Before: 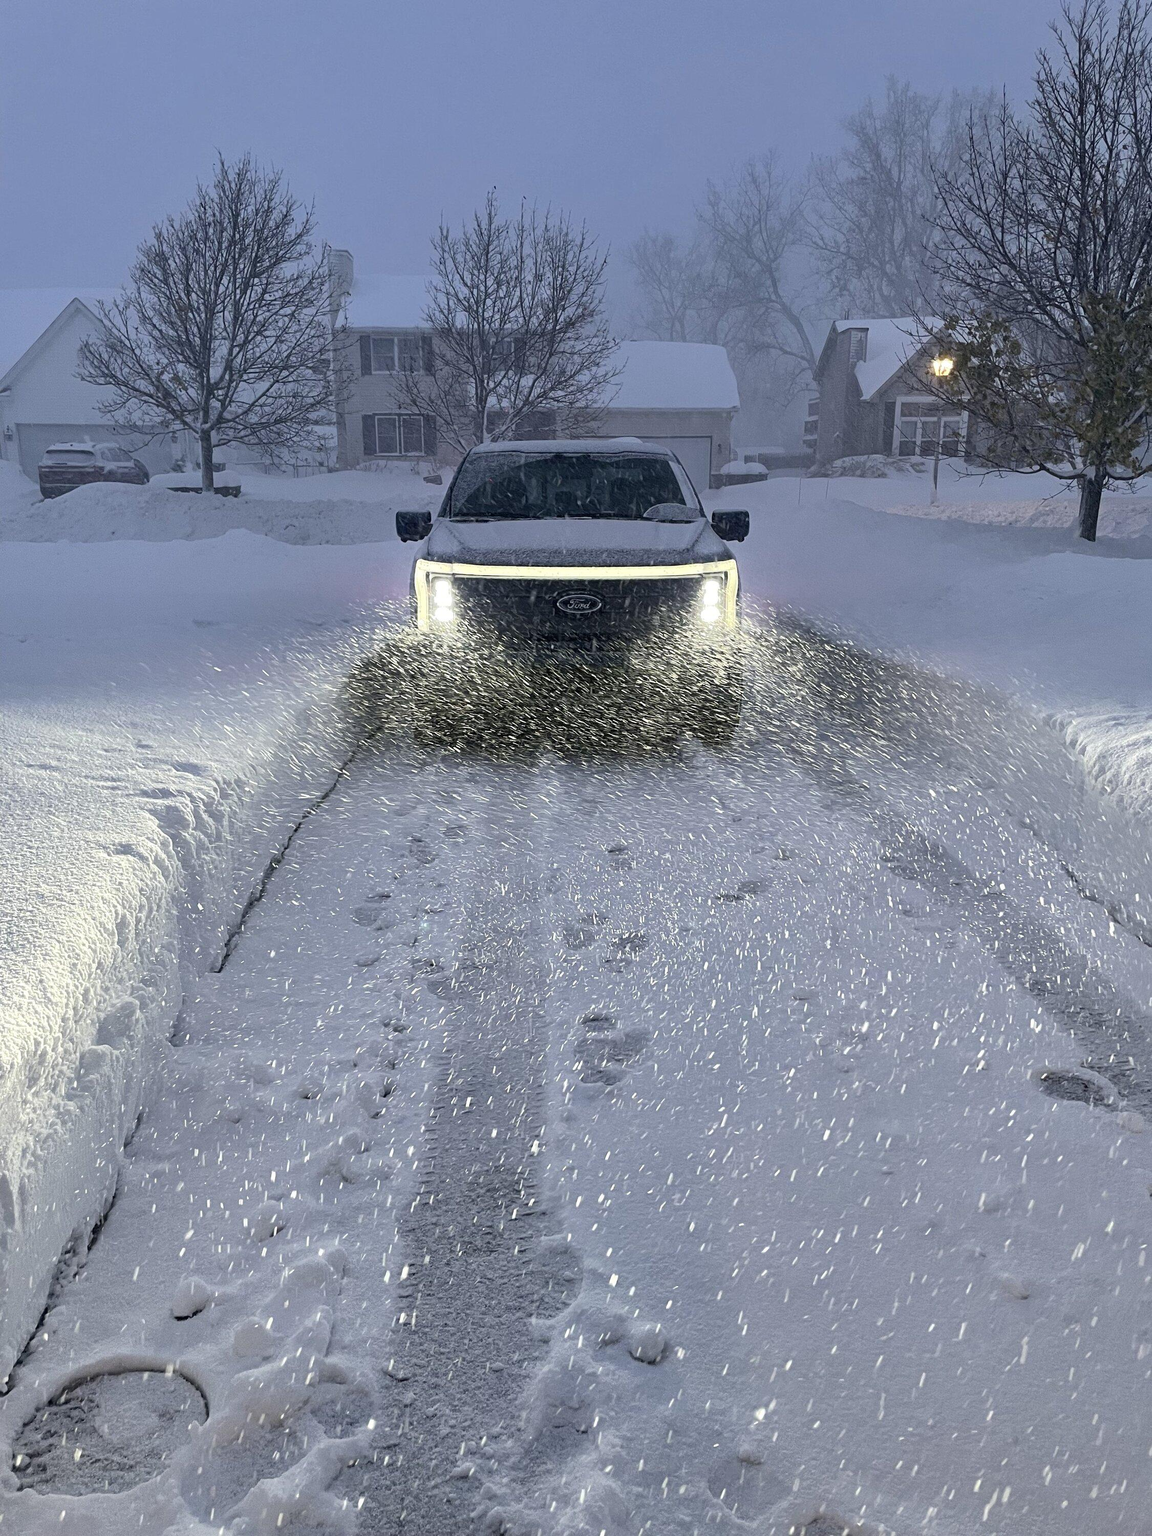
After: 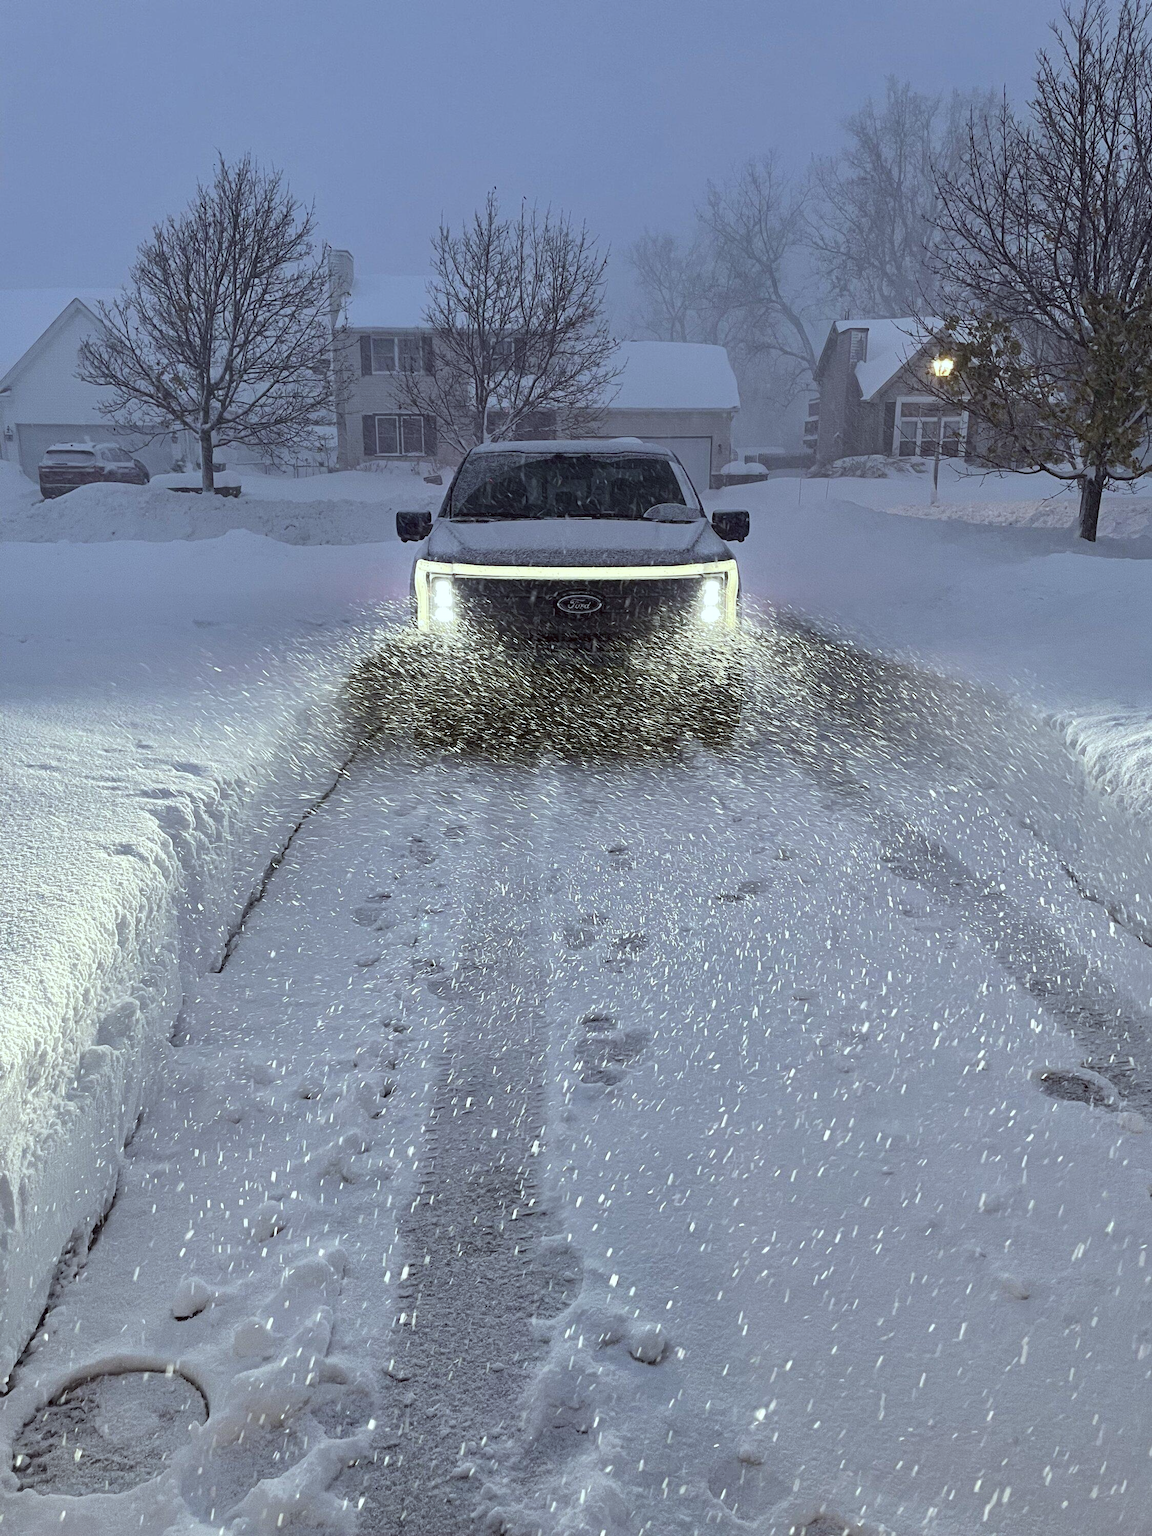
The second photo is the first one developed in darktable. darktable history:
color correction: highlights a* -5.05, highlights b* -4.18, shadows a* 3.9, shadows b* 4.27
